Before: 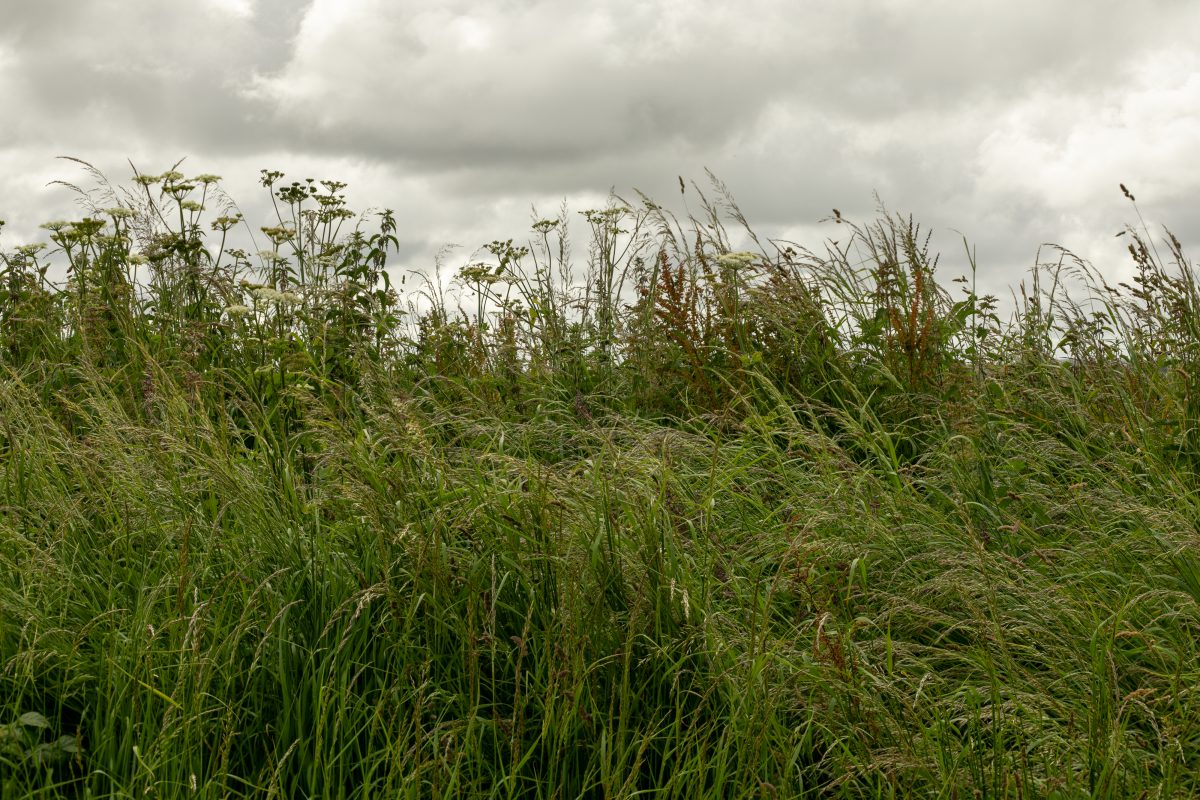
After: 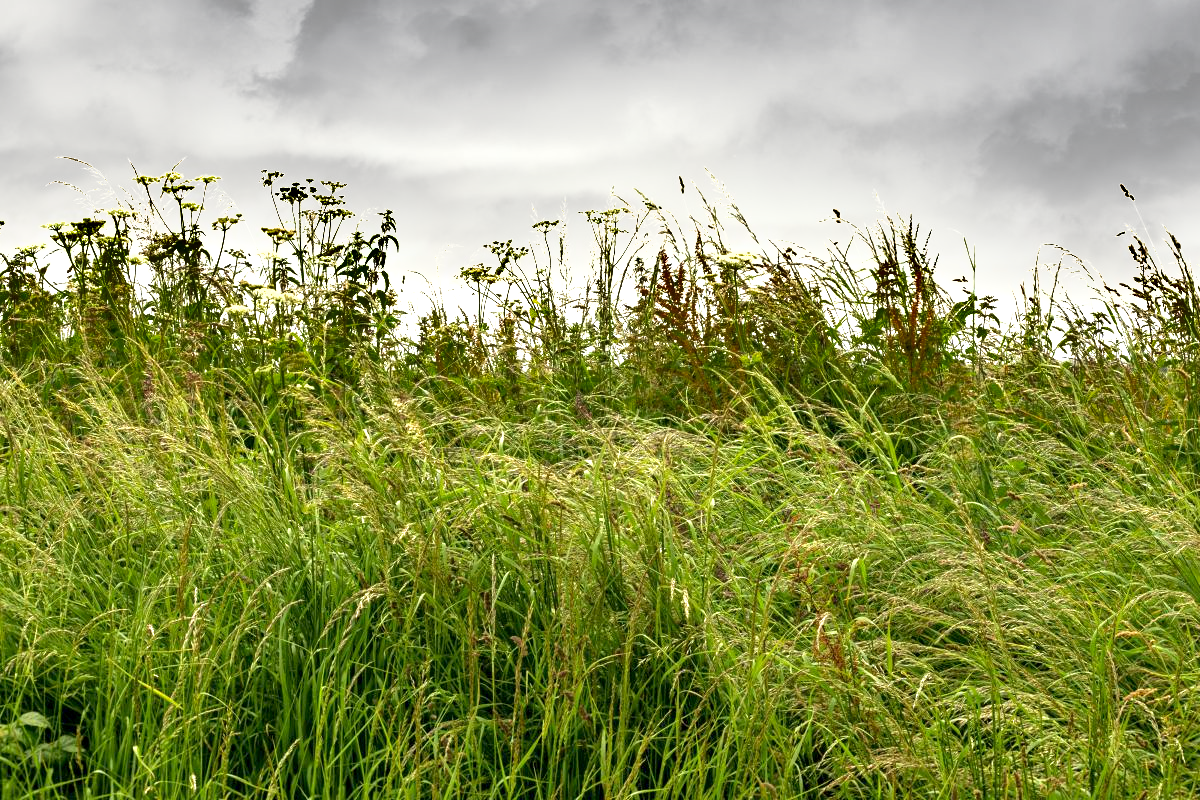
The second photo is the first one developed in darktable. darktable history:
velvia: strength 14.55%
shadows and highlights: shadows 43.8, white point adjustment -1.63, soften with gaussian
exposure: black level correction 0.001, exposure 1.734 EV, compensate highlight preservation false
